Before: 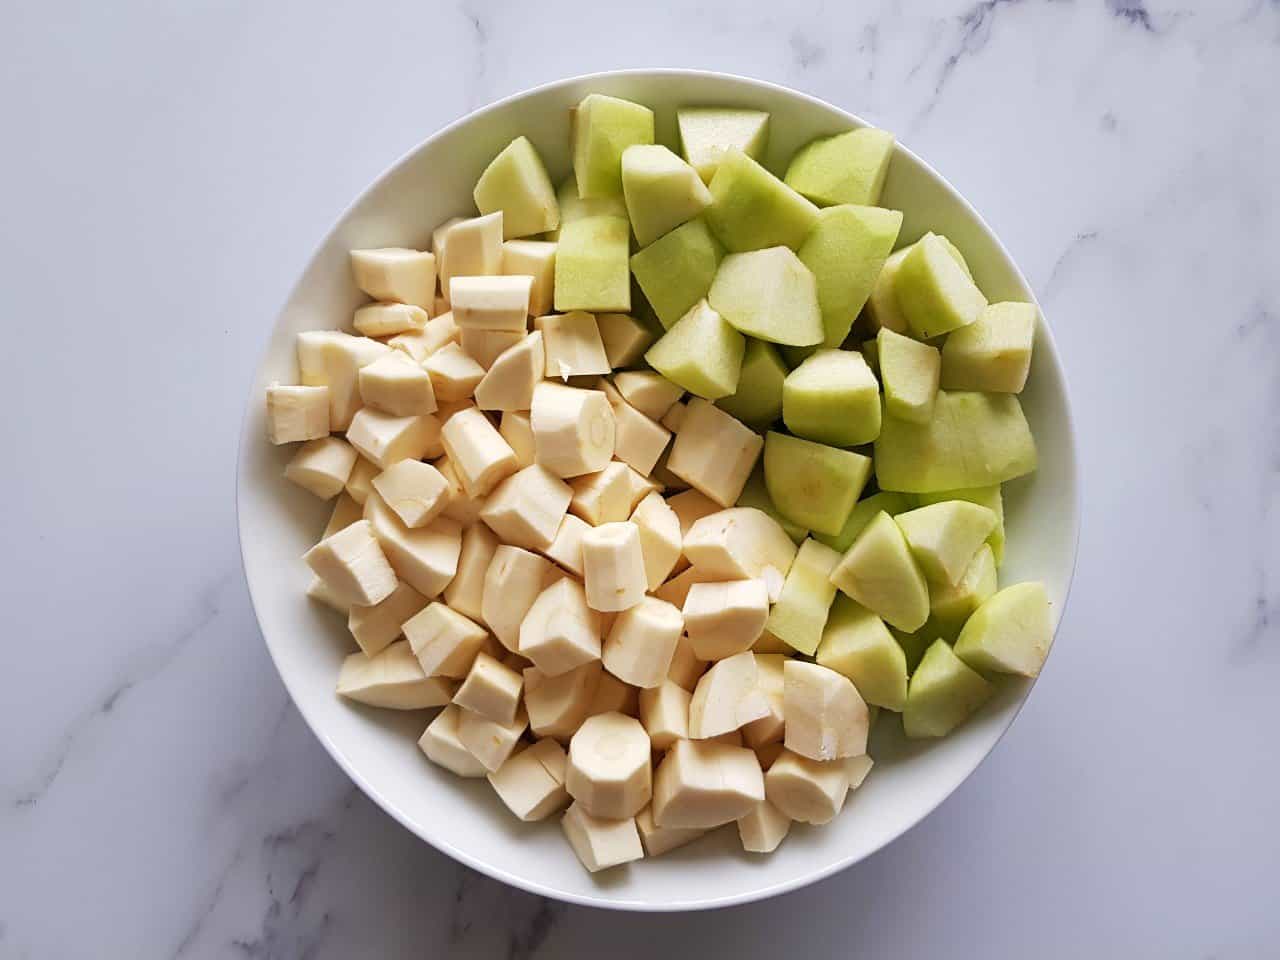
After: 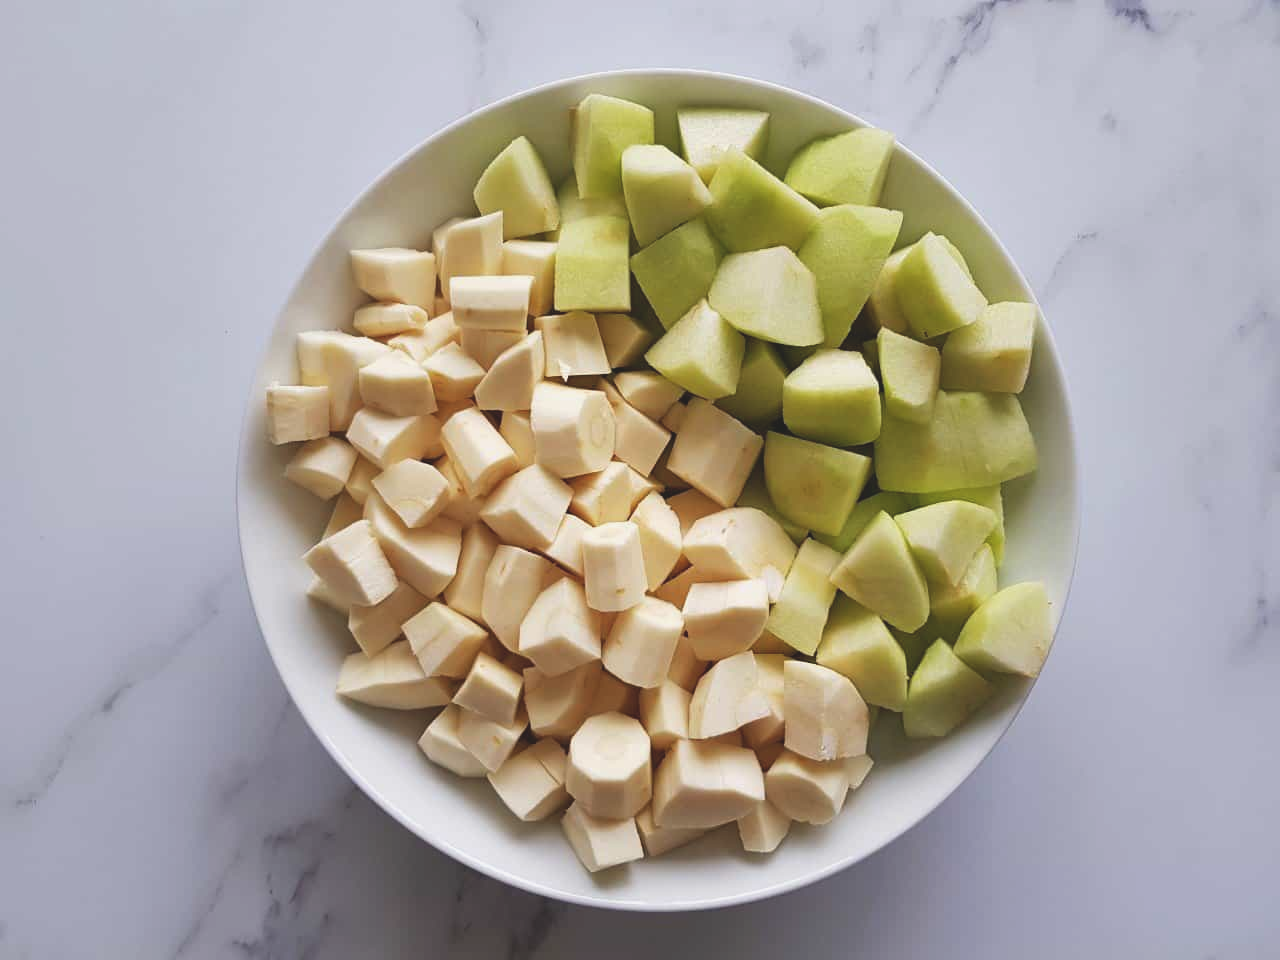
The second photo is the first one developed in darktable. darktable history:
exposure: black level correction -0.015, exposure -0.132 EV, compensate highlight preservation false
